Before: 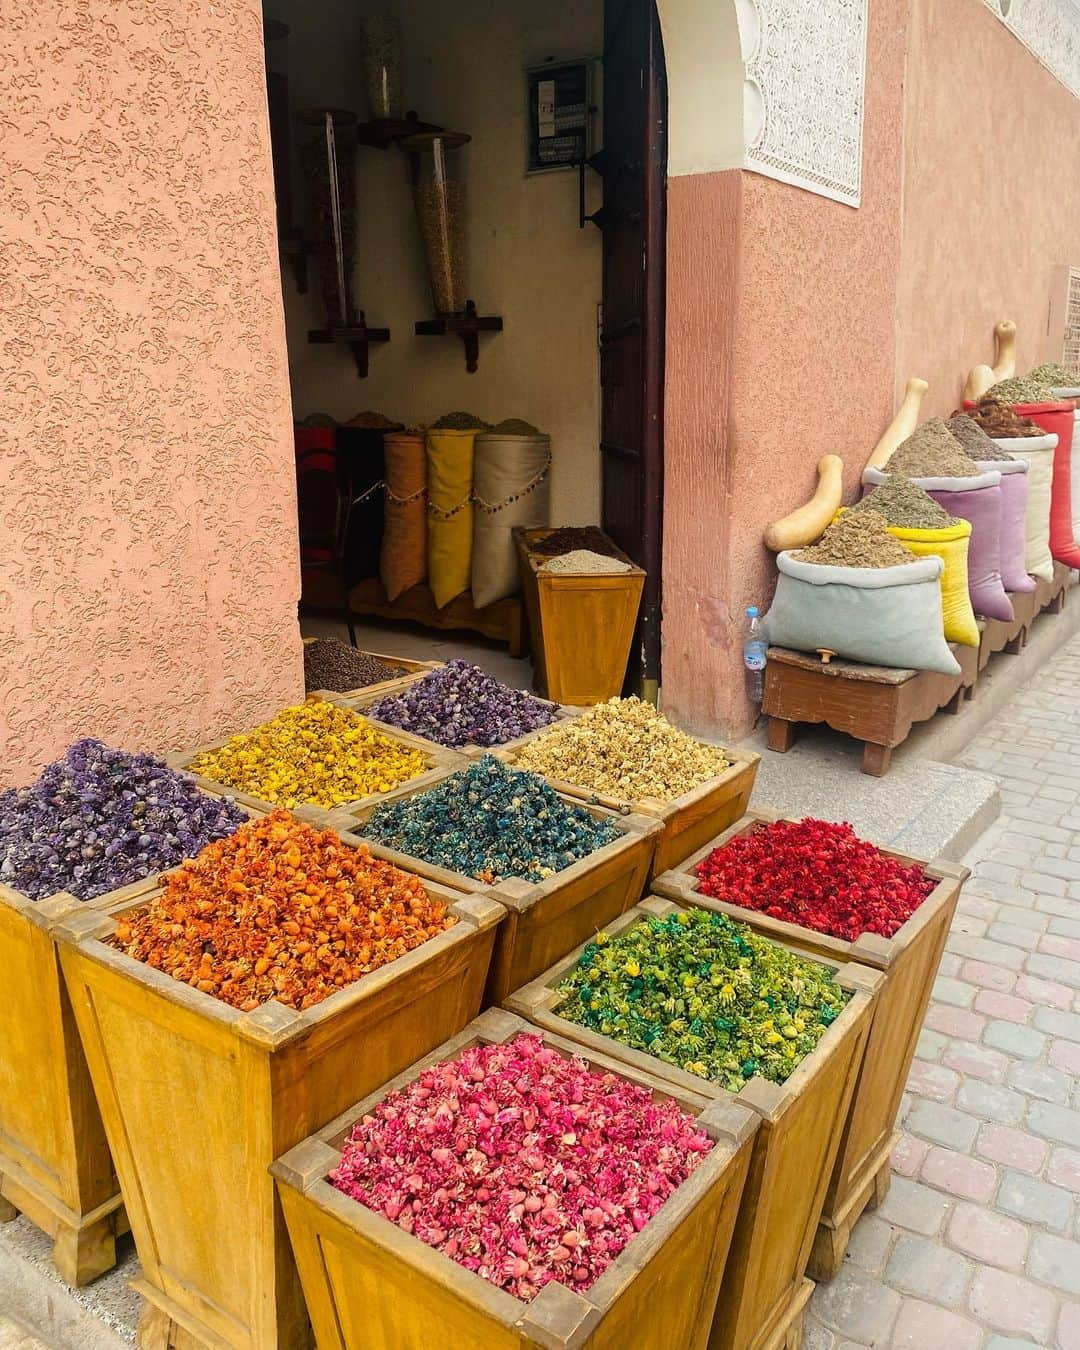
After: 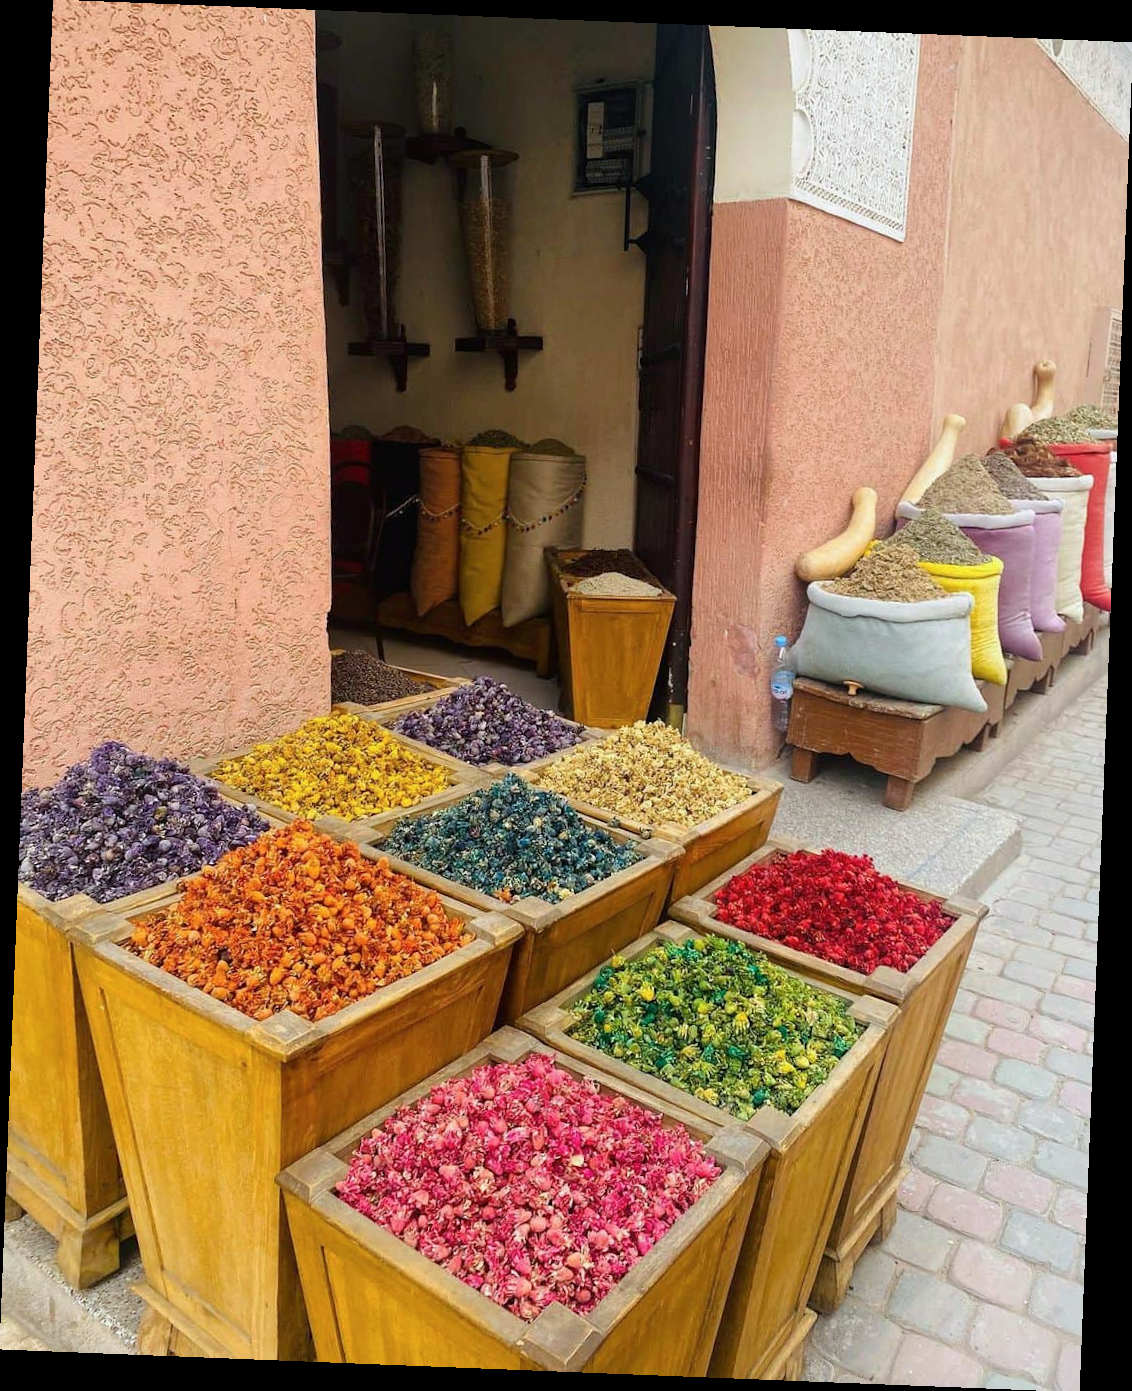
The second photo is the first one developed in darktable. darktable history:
rotate and perspective: rotation 2.27°, automatic cropping off
white balance: emerald 1
color calibration: x 0.355, y 0.367, temperature 4700.38 K
